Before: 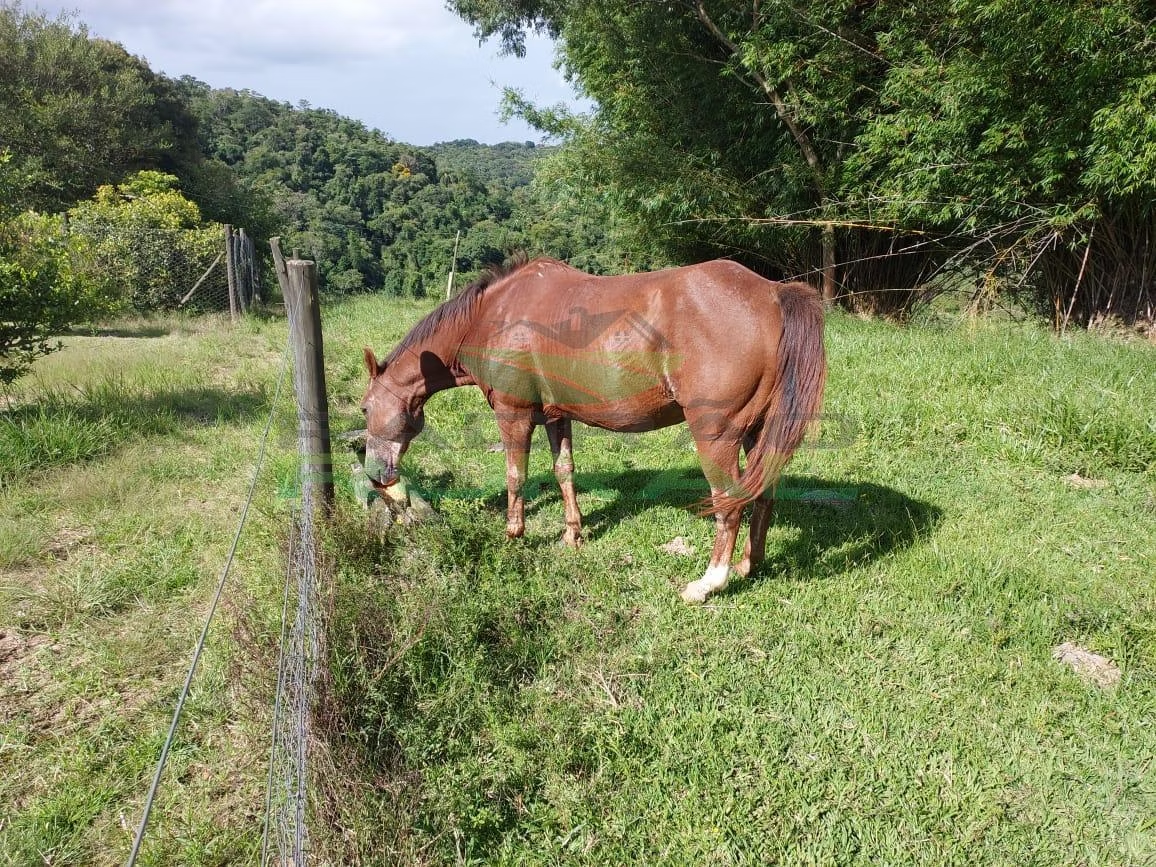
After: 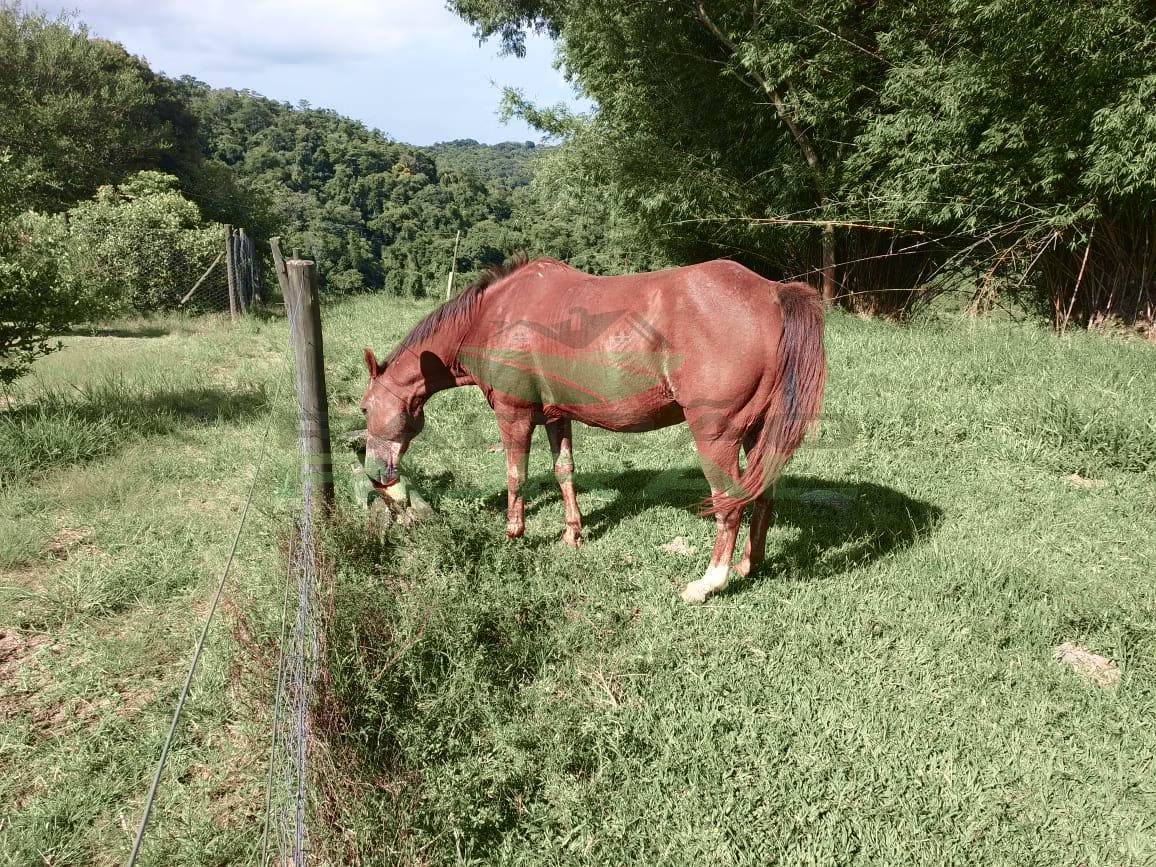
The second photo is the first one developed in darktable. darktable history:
tone curve: curves: ch0 [(0, 0.021) (0.059, 0.053) (0.212, 0.18) (0.337, 0.304) (0.495, 0.505) (0.725, 0.731) (0.89, 0.919) (1, 1)]; ch1 [(0, 0) (0.094, 0.081) (0.285, 0.299) (0.403, 0.436) (0.479, 0.475) (0.54, 0.55) (0.615, 0.637) (0.683, 0.688) (1, 1)]; ch2 [(0, 0) (0.257, 0.217) (0.434, 0.434) (0.498, 0.507) (0.527, 0.542) (0.597, 0.587) (0.658, 0.595) (1, 1)], color space Lab, independent channels, preserve colors none
